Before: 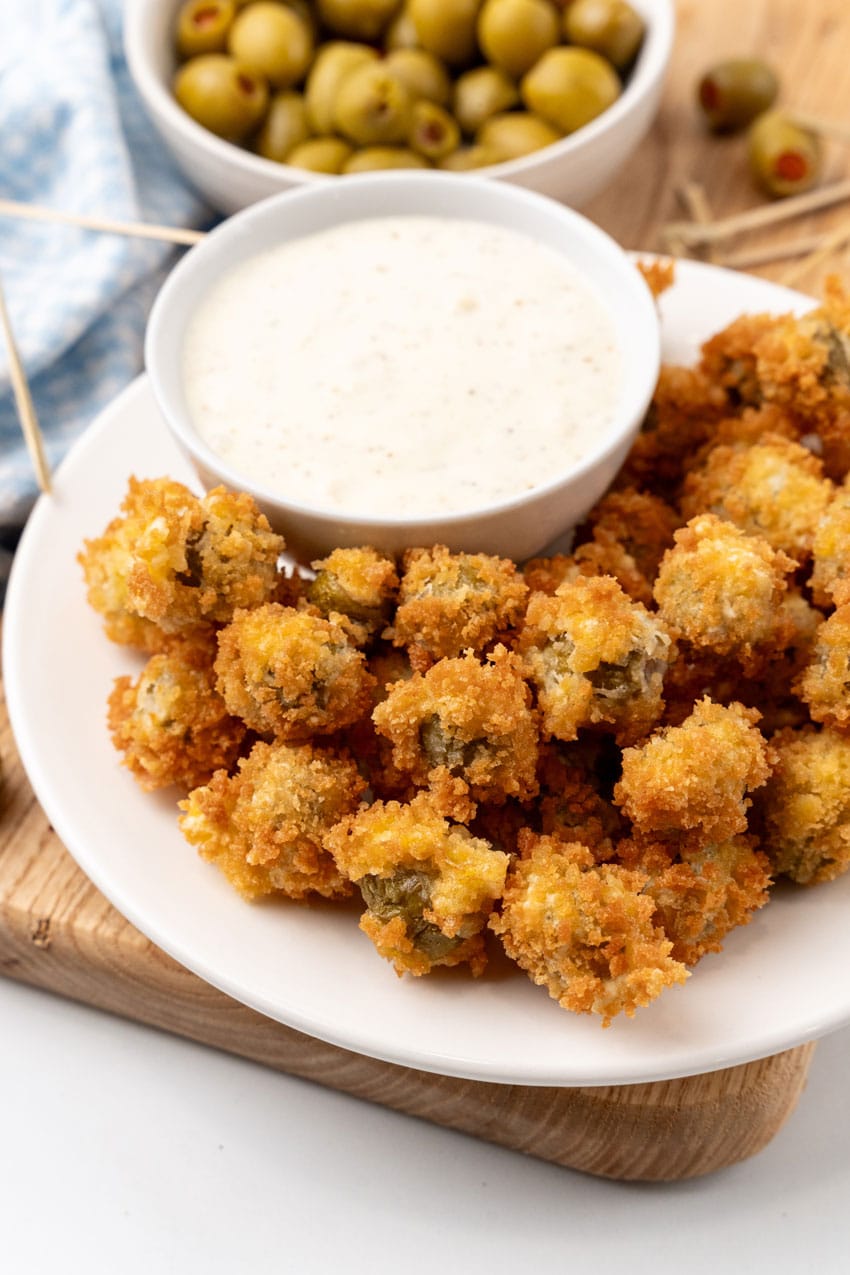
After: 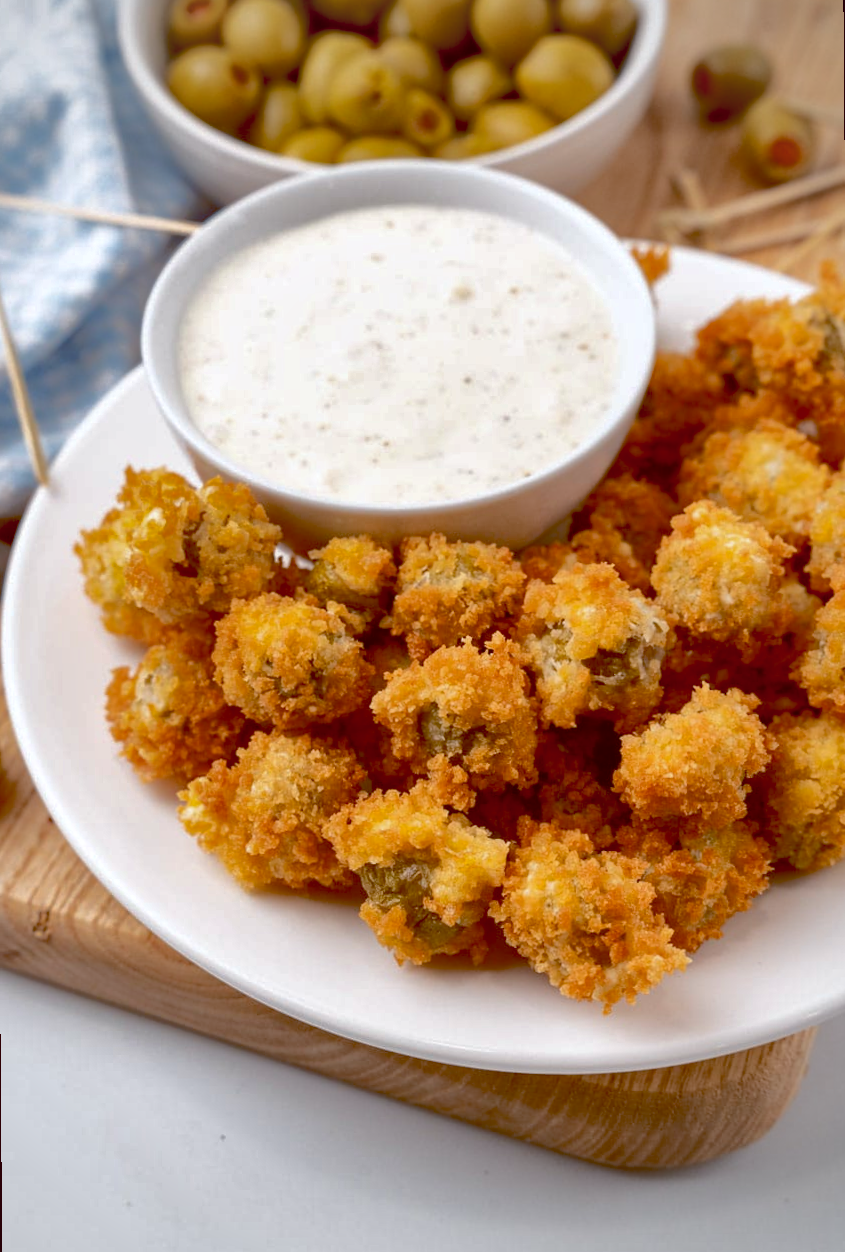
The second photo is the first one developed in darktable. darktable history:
rotate and perspective: rotation -0.45°, automatic cropping original format, crop left 0.008, crop right 0.992, crop top 0.012, crop bottom 0.988
color balance: lift [1, 1.015, 1.004, 0.985], gamma [1, 0.958, 0.971, 1.042], gain [1, 0.956, 0.977, 1.044]
shadows and highlights: shadows 60, highlights -60
vignetting: fall-off radius 60.65%
local contrast: mode bilateral grid, contrast 20, coarseness 50, detail 120%, midtone range 0.2
